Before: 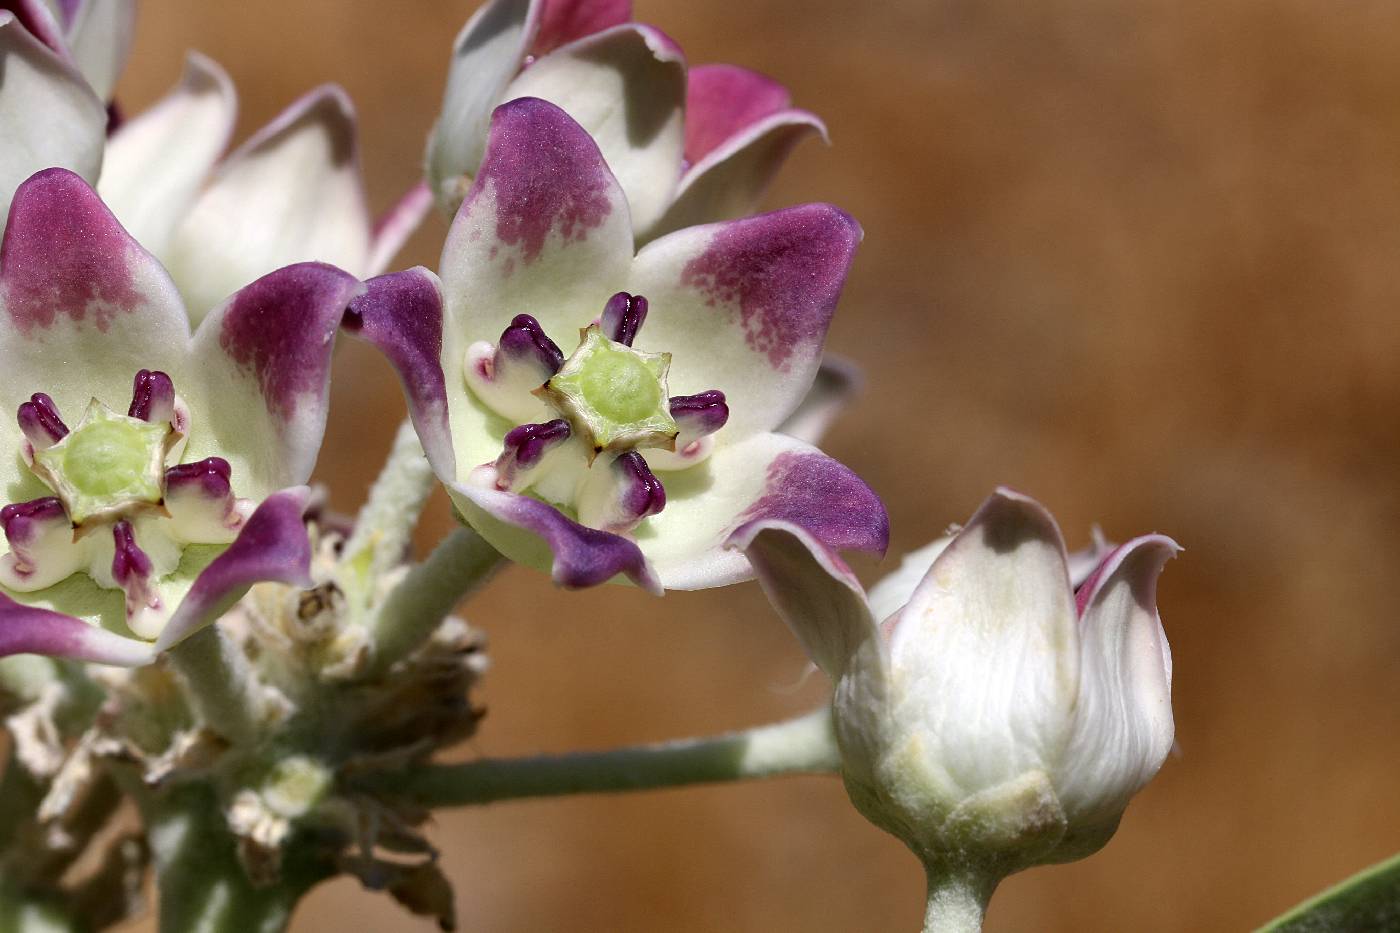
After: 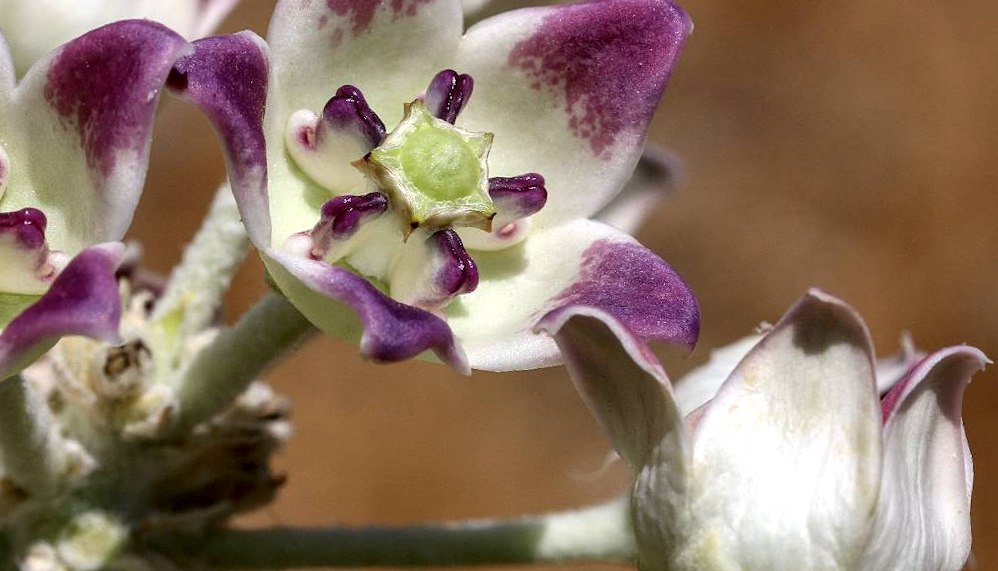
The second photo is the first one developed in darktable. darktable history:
local contrast: detail 130%
crop and rotate: angle -3.69°, left 9.762%, top 20.902%, right 12.179%, bottom 12.028%
